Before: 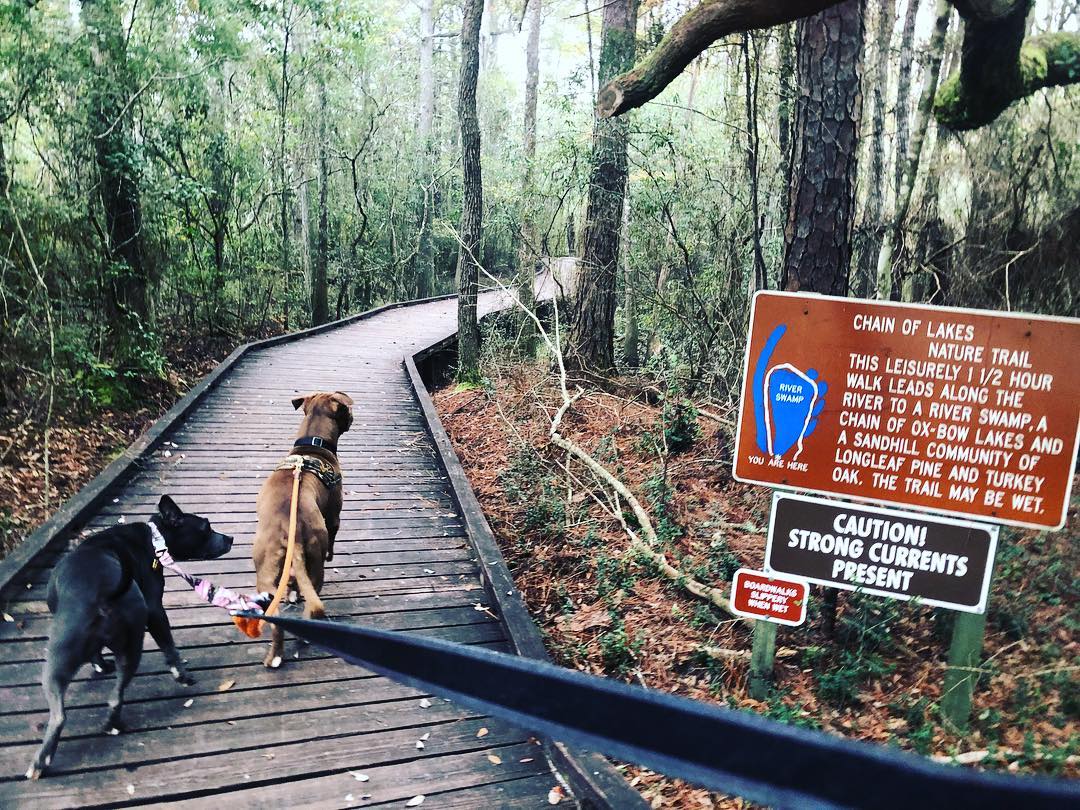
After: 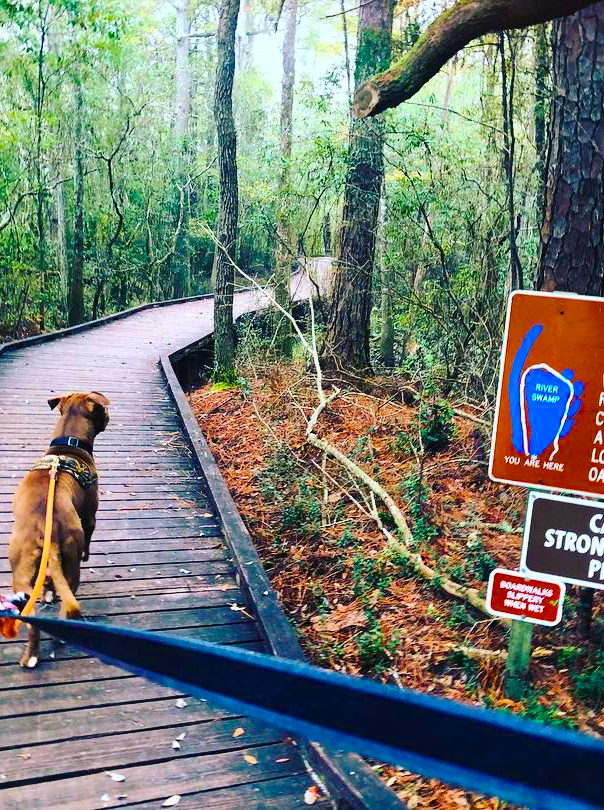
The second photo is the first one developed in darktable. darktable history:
crop and rotate: left 22.669%, right 21.377%
color balance rgb: linear chroma grading › global chroma 49.35%, perceptual saturation grading › global saturation 29.357%, global vibrance 20%
